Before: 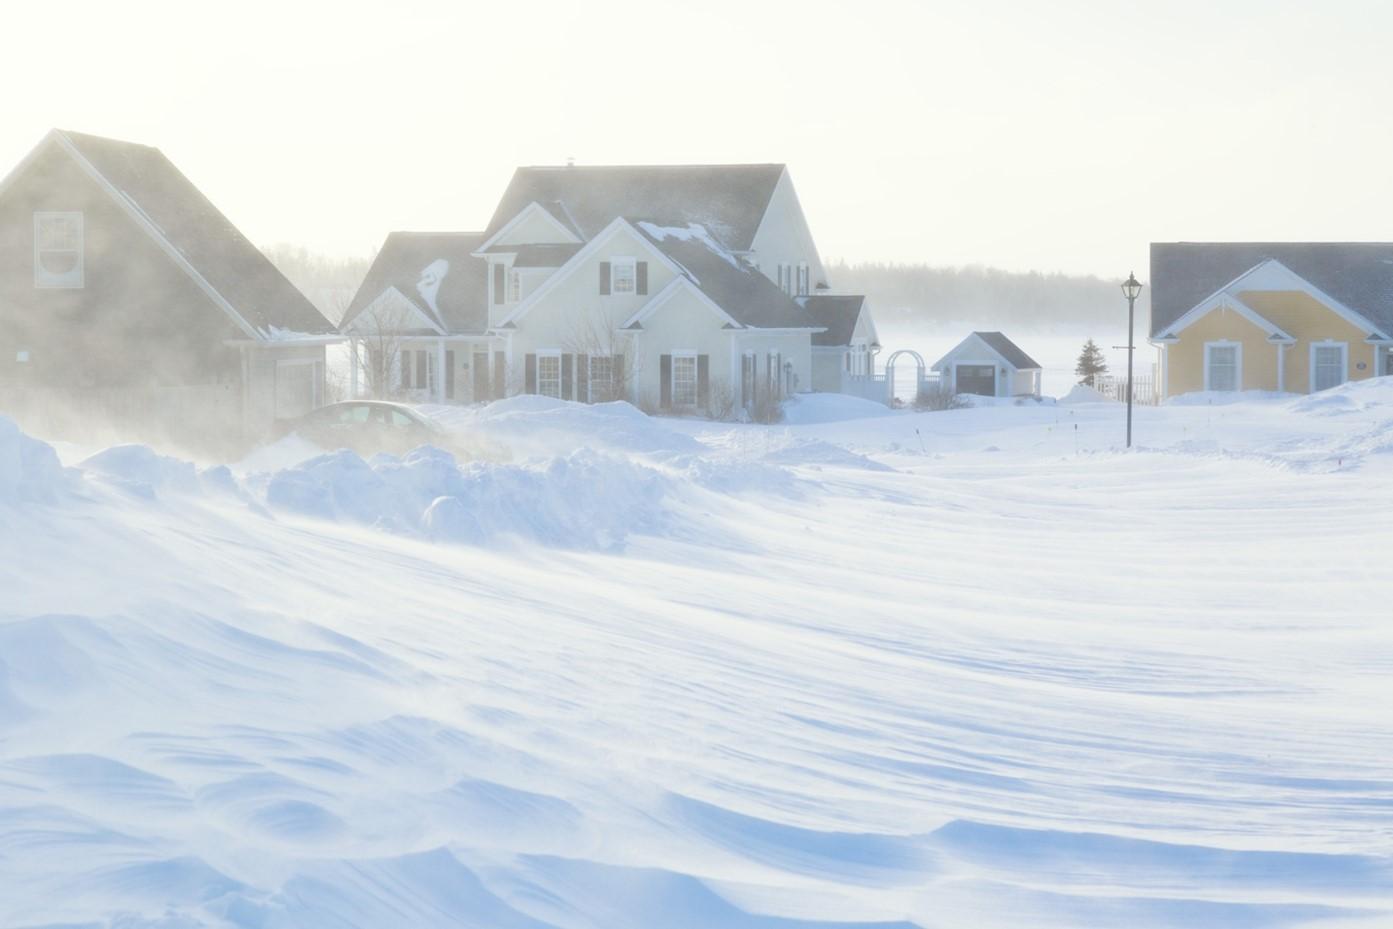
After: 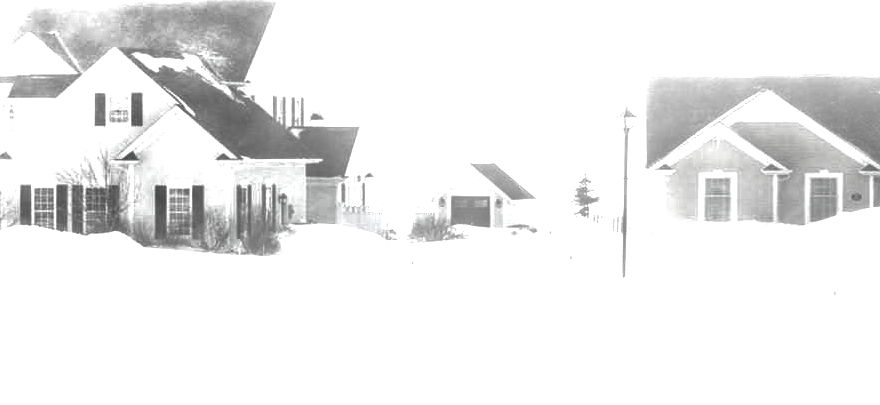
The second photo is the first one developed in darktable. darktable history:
exposure: exposure 1 EV, compensate highlight preservation false
crop: left 36.277%, top 18.291%, right 0.492%, bottom 38.097%
base curve: curves: ch0 [(0, 0) (0.595, 0.418) (1, 1)], preserve colors none
contrast brightness saturation: contrast 0.019, brightness -0.988, saturation -0.983
local contrast: on, module defaults
color balance rgb: linear chroma grading › global chroma 6.934%, perceptual saturation grading › global saturation 9.141%, perceptual saturation grading › highlights -13.713%, perceptual saturation grading › mid-tones 14.145%, perceptual saturation grading › shadows 23.756%, global vibrance 20%
tone equalizer: on, module defaults
